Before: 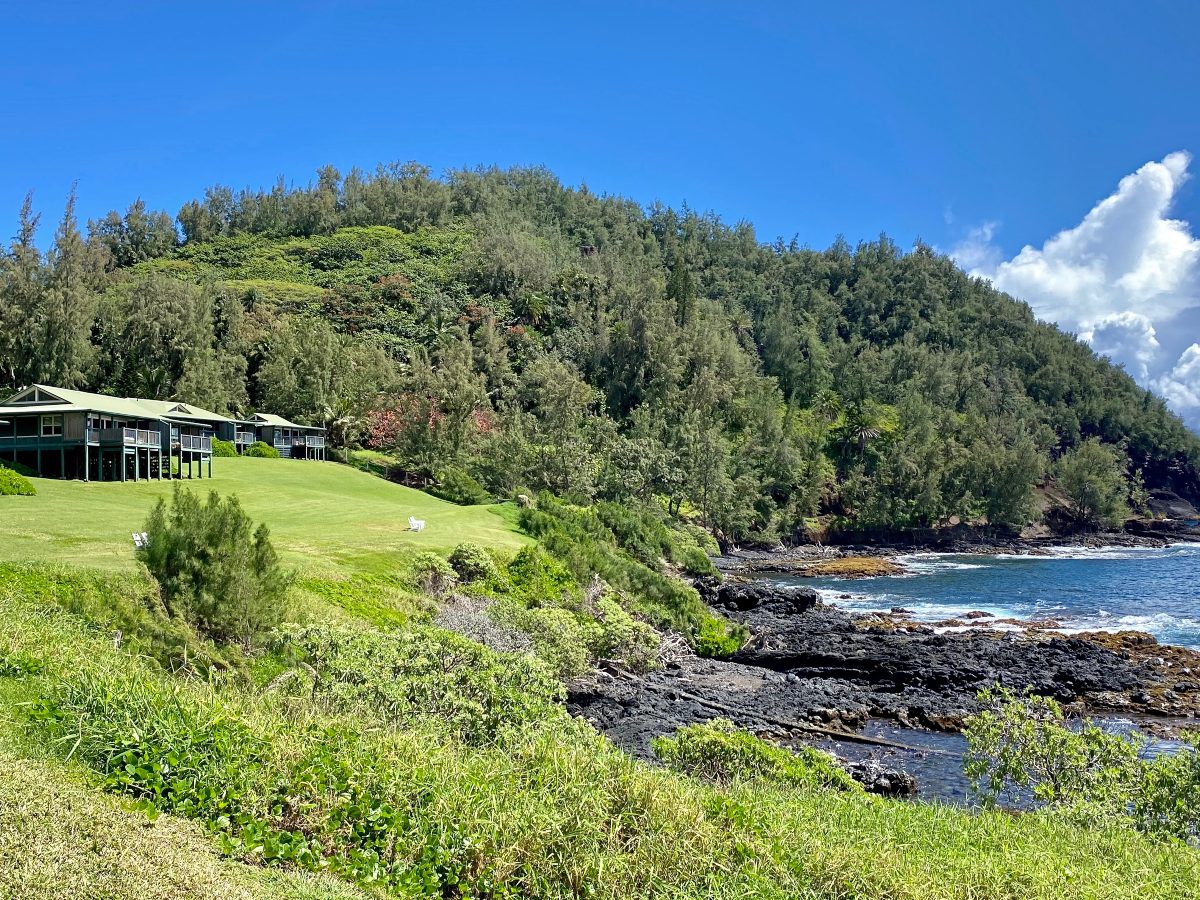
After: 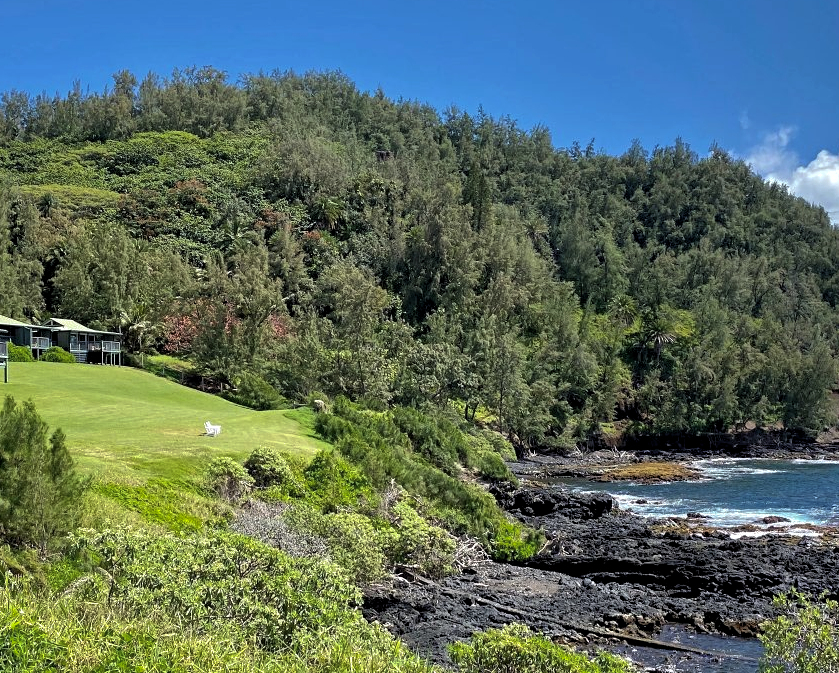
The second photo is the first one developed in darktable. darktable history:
shadows and highlights: on, module defaults
crop and rotate: left 17.046%, top 10.659%, right 12.989%, bottom 14.553%
white balance: emerald 1
levels: levels [0.029, 0.545, 0.971]
